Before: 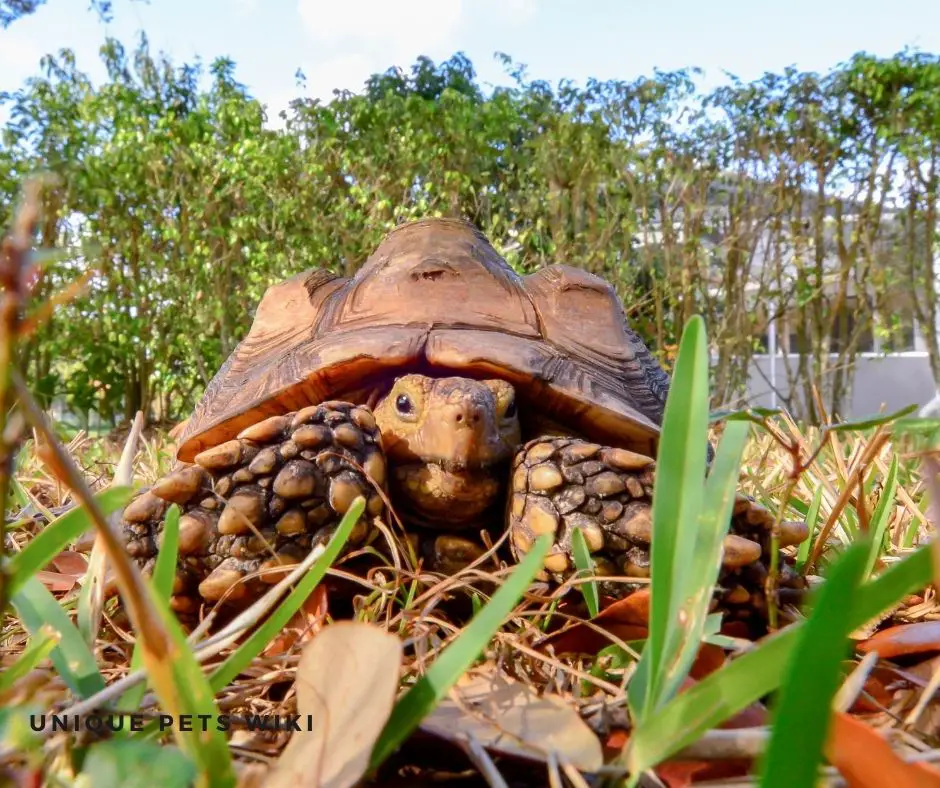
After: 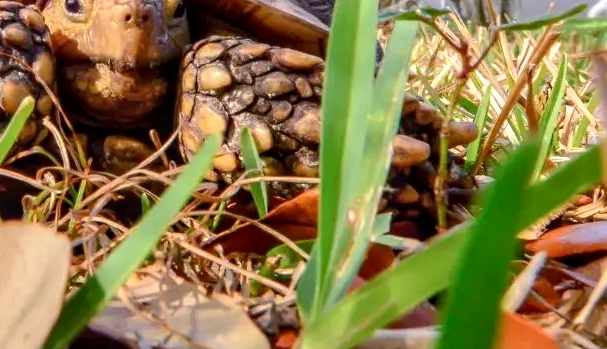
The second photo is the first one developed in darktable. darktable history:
exposure: exposure 0.129 EV, compensate exposure bias true, compensate highlight preservation false
crop and rotate: left 35.341%, top 50.789%, bottom 4.818%
sharpen: radius 5.355, amount 0.316, threshold 26.104
local contrast: on, module defaults
